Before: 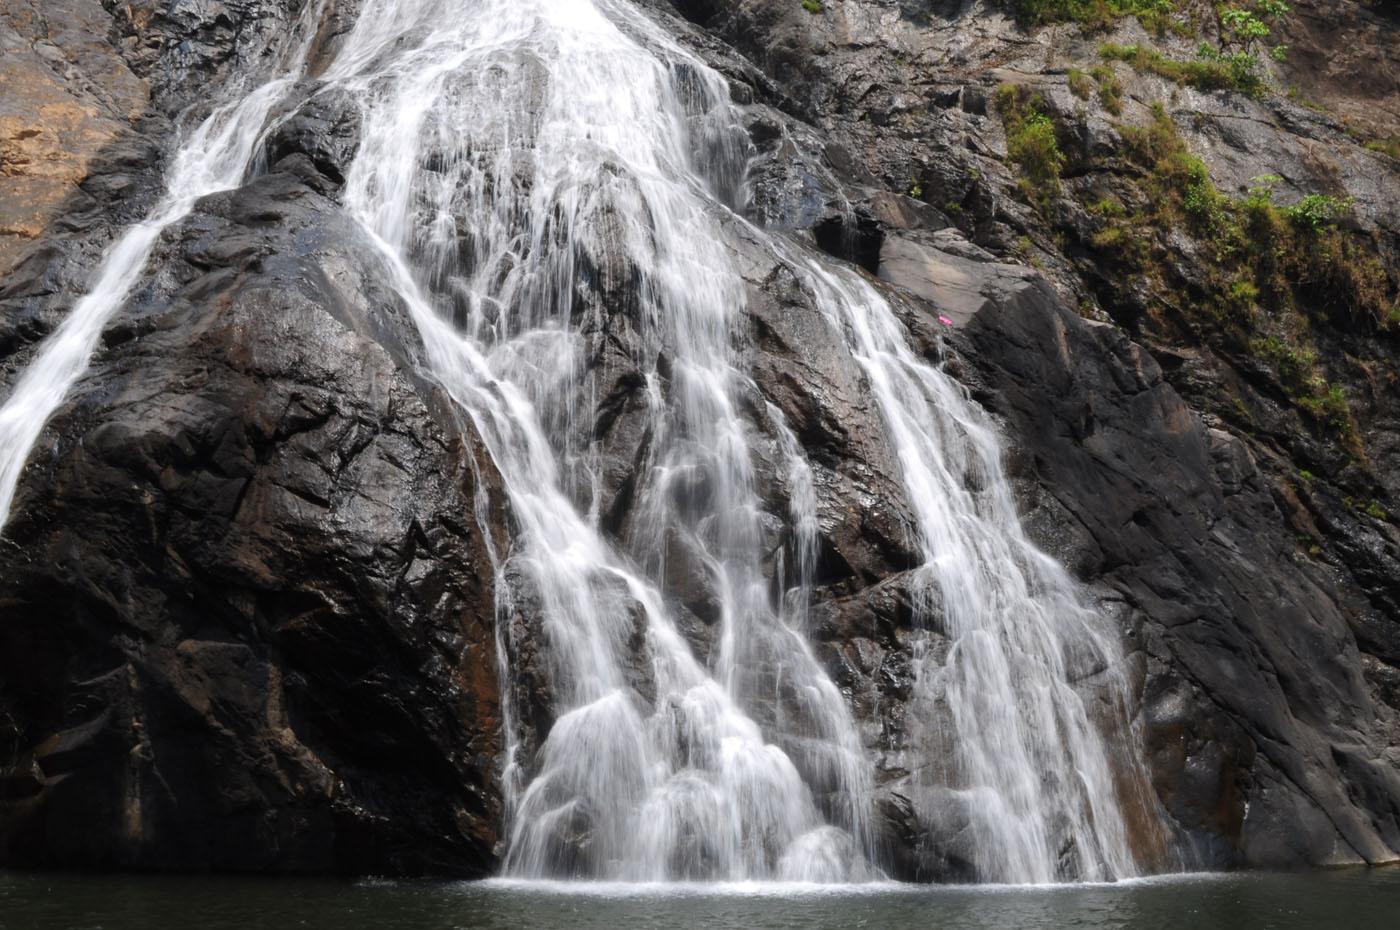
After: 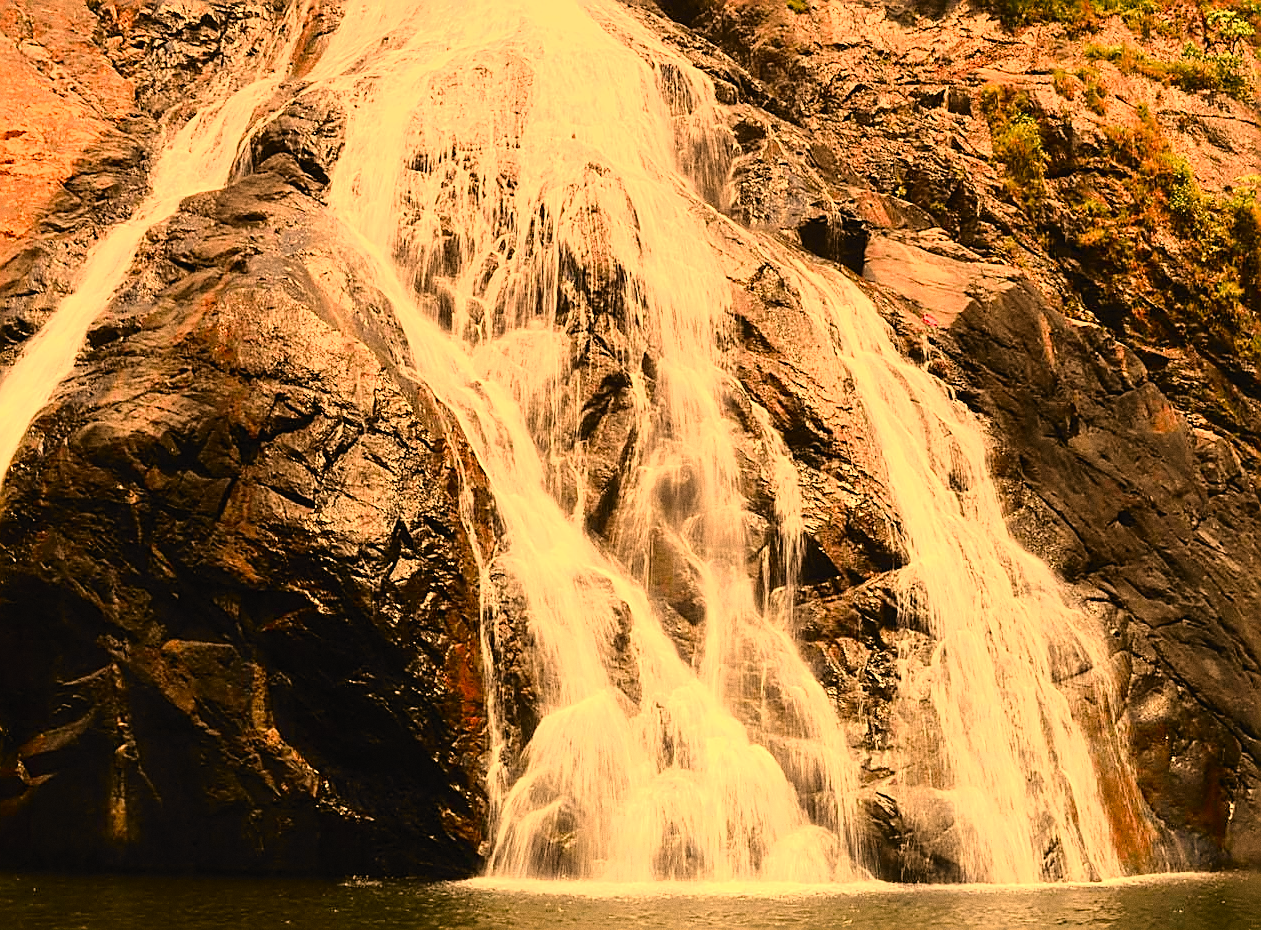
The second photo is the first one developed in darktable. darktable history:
exposure: black level correction 0, exposure 0.5 EV, compensate highlight preservation false
graduated density: density 0.38 EV, hardness 21%, rotation -6.11°, saturation 32%
sharpen: radius 1.685, amount 1.294
white balance: red 1.467, blue 0.684
grain: strength 26%
color balance rgb: perceptual saturation grading › global saturation 20%, perceptual saturation grading › highlights -25%, perceptual saturation grading › shadows 25%
tone curve: curves: ch0 [(0, 0.013) (0.129, 0.1) (0.327, 0.382) (0.489, 0.573) (0.66, 0.748) (0.858, 0.926) (1, 0.977)]; ch1 [(0, 0) (0.353, 0.344) (0.45, 0.46) (0.498, 0.498) (0.521, 0.512) (0.563, 0.559) (0.592, 0.585) (0.647, 0.68) (1, 1)]; ch2 [(0, 0) (0.333, 0.346) (0.375, 0.375) (0.427, 0.44) (0.476, 0.492) (0.511, 0.508) (0.528, 0.533) (0.579, 0.61) (0.612, 0.644) (0.66, 0.715) (1, 1)], color space Lab, independent channels, preserve colors none
crop and rotate: left 1.088%, right 8.807%
